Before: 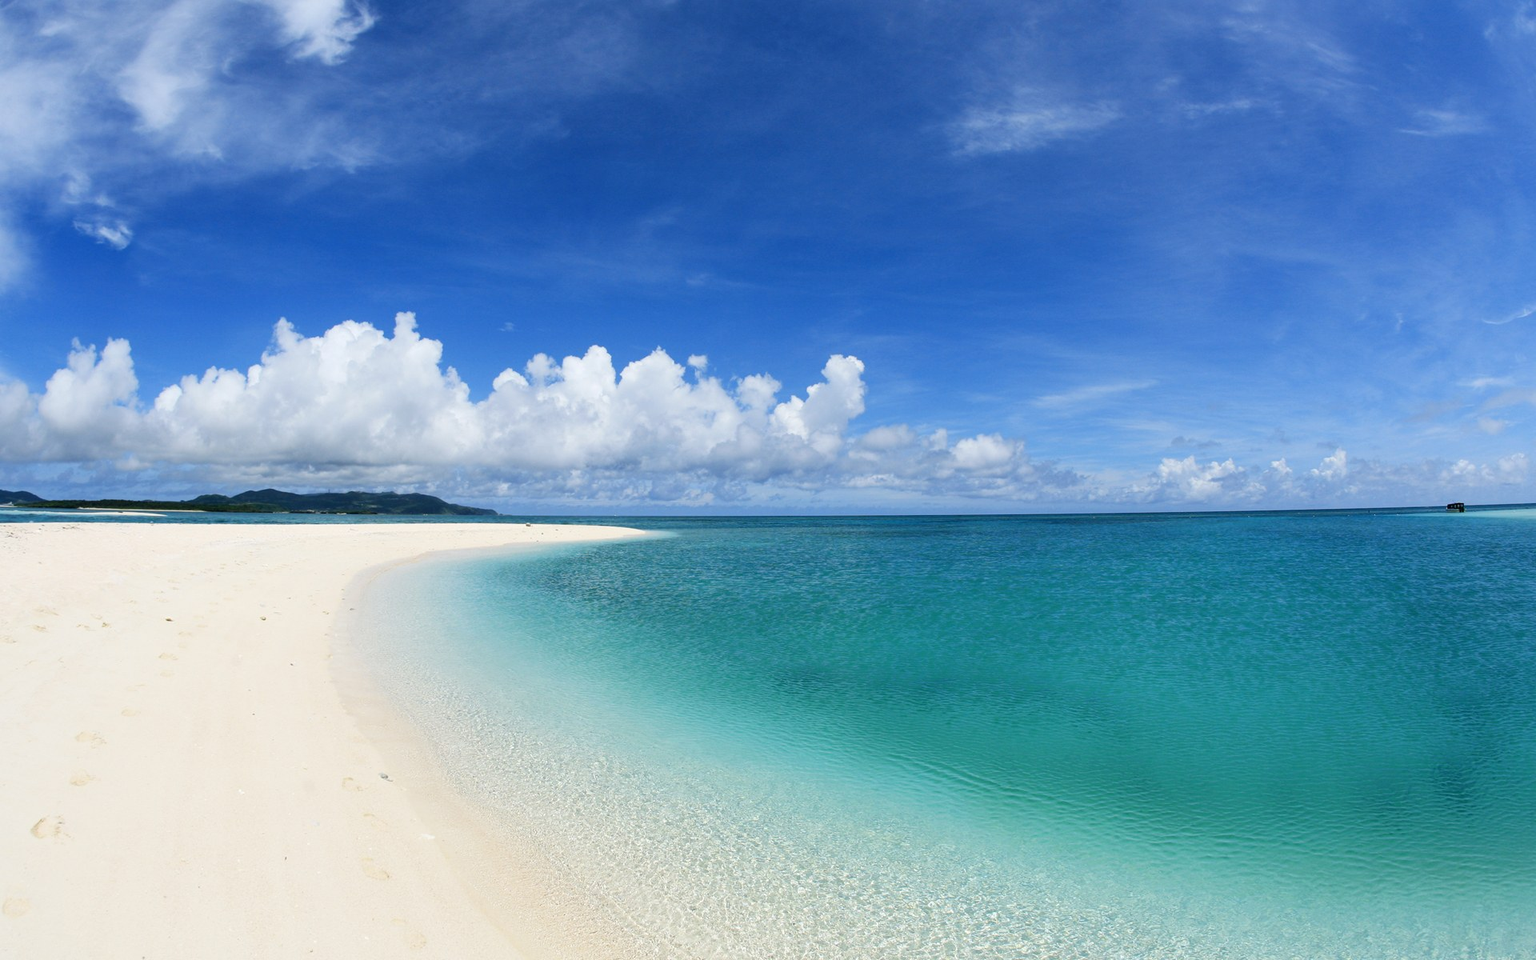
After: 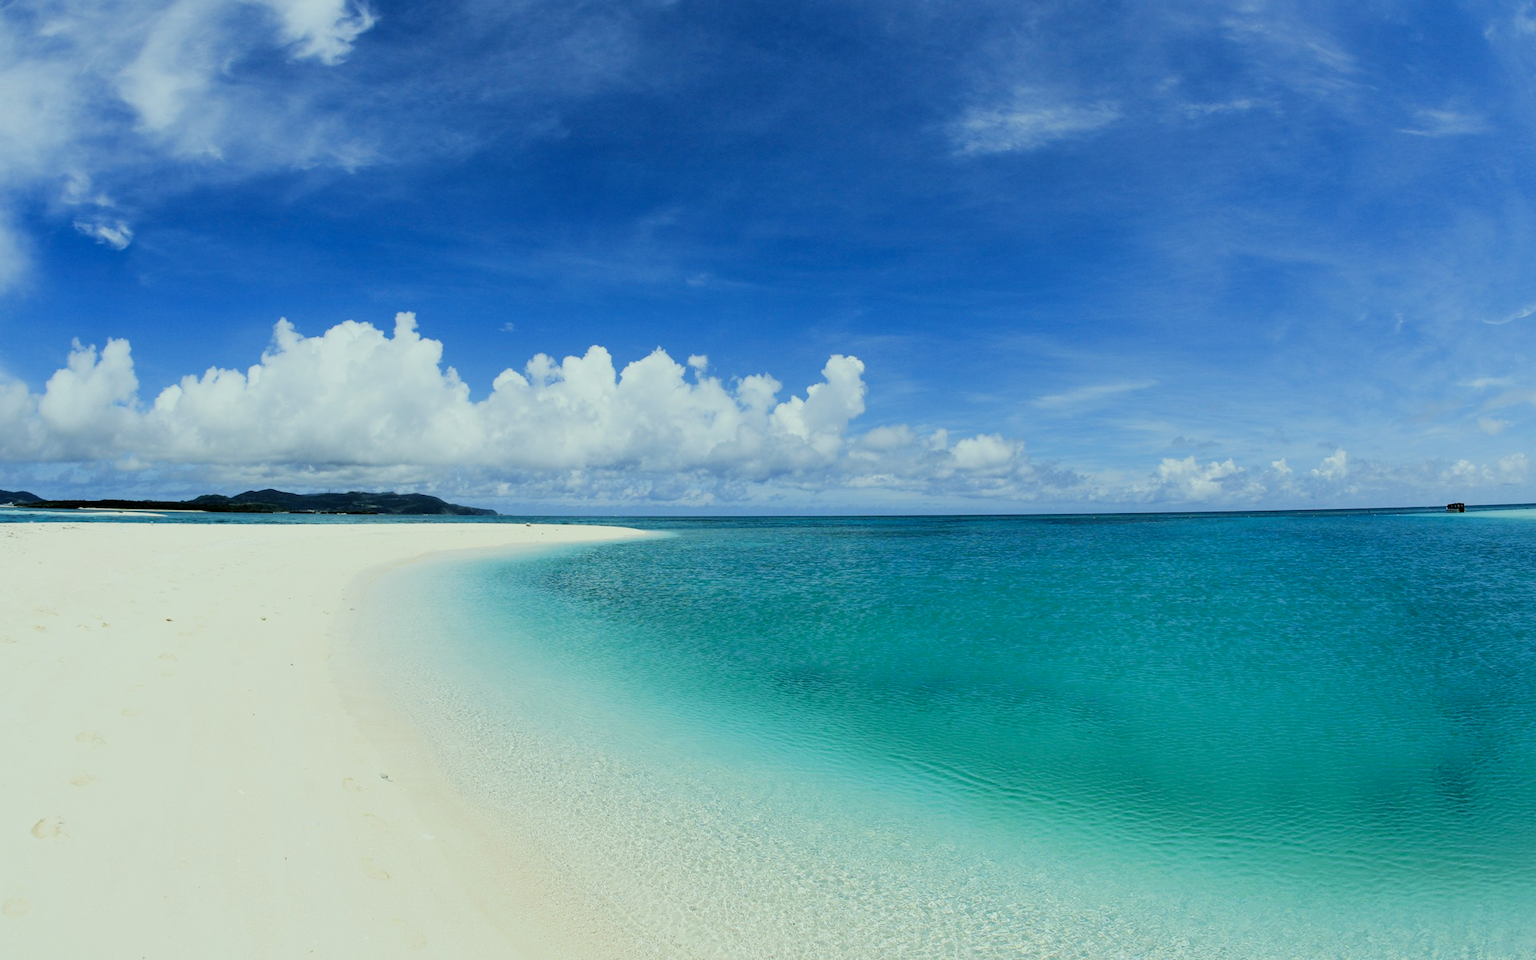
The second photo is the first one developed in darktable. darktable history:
color correction: highlights a* -8, highlights b* 3.1
filmic rgb: black relative exposure -5 EV, hardness 2.88, contrast 1.2
